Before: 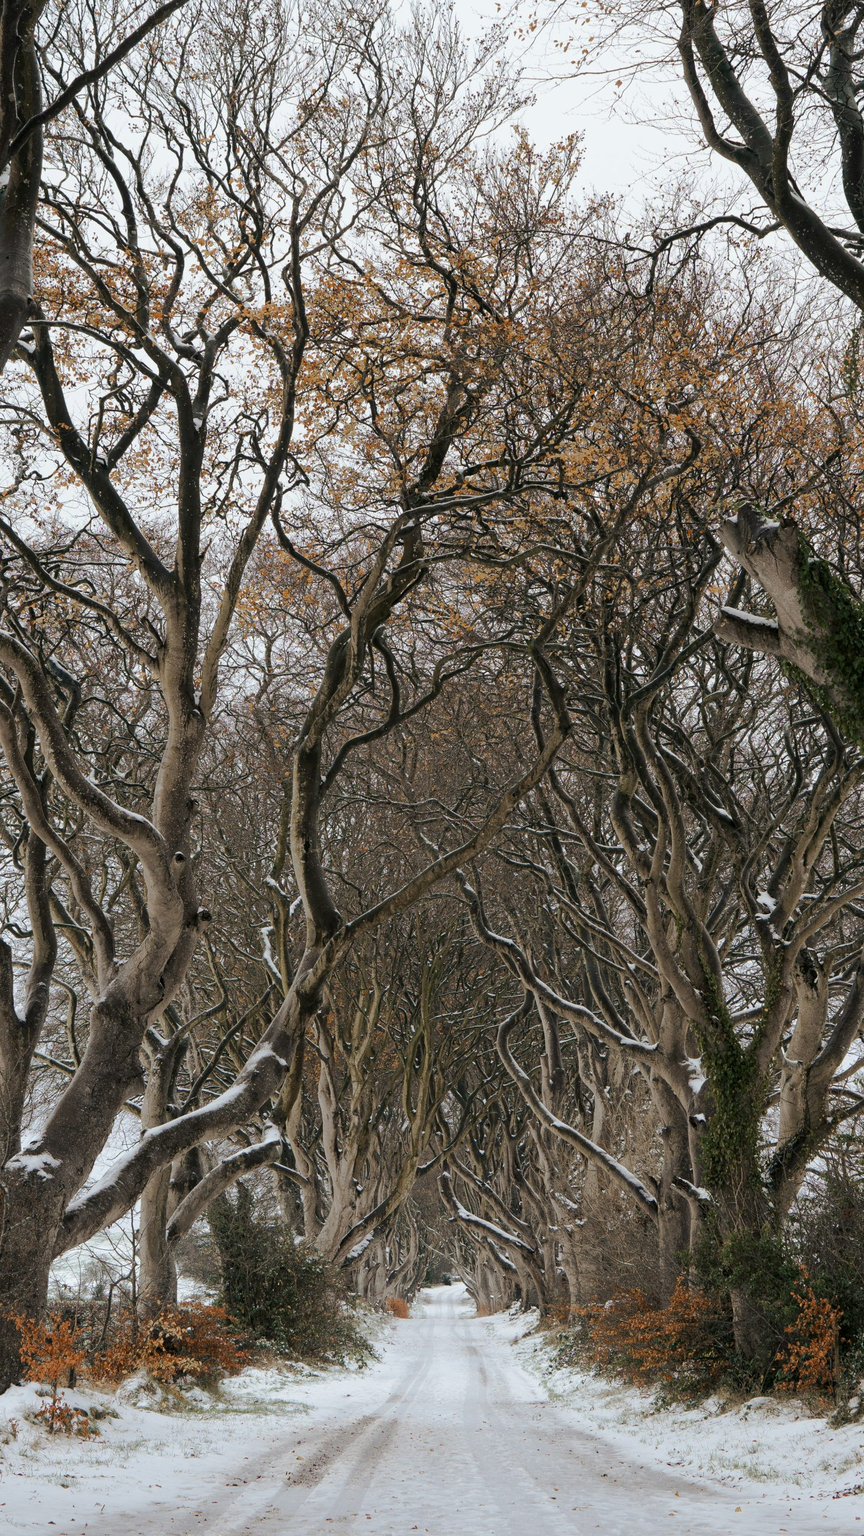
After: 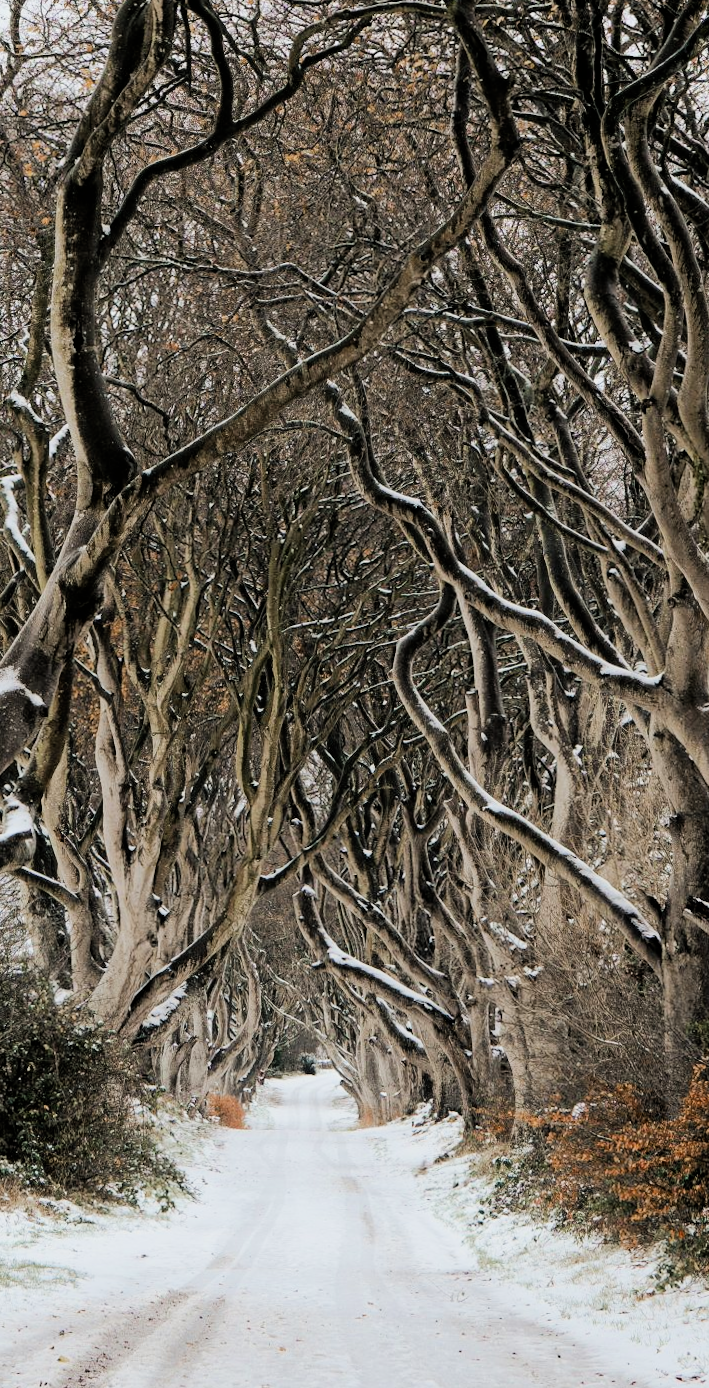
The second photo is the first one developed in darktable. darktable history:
filmic rgb: black relative exposure -5 EV, hardness 2.88, contrast 1.3
rotate and perspective: rotation 0.192°, lens shift (horizontal) -0.015, crop left 0.005, crop right 0.996, crop top 0.006, crop bottom 0.99
crop: left 29.672%, top 41.786%, right 20.851%, bottom 3.487%
exposure: exposure 0.6 EV, compensate highlight preservation false
